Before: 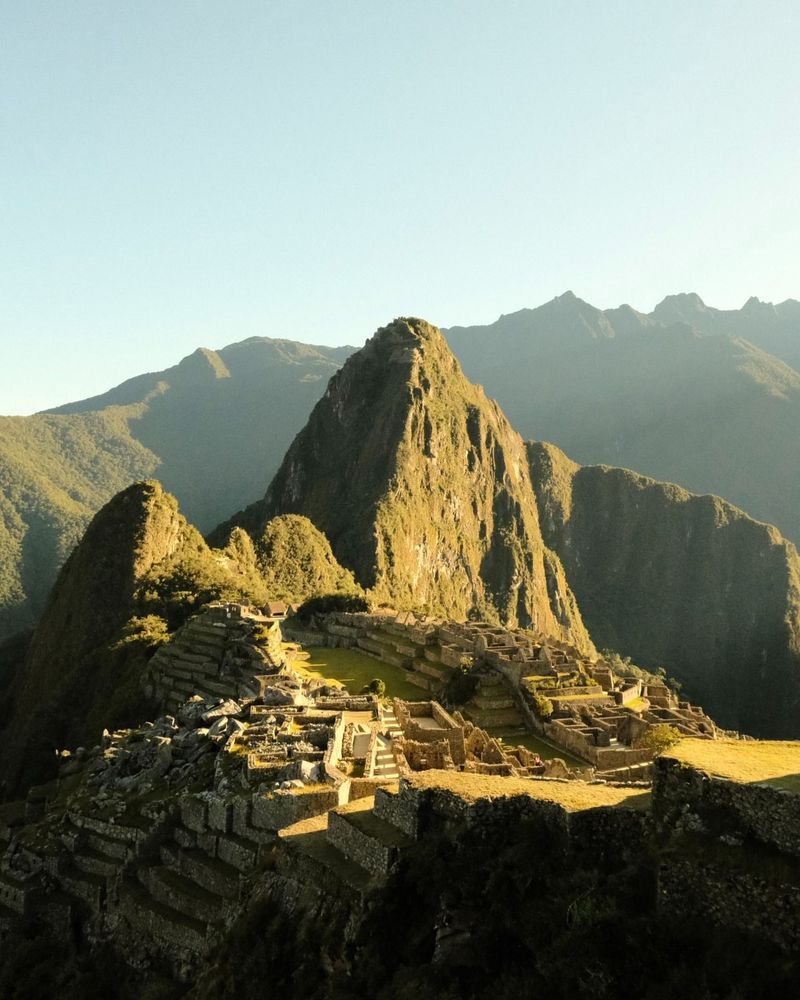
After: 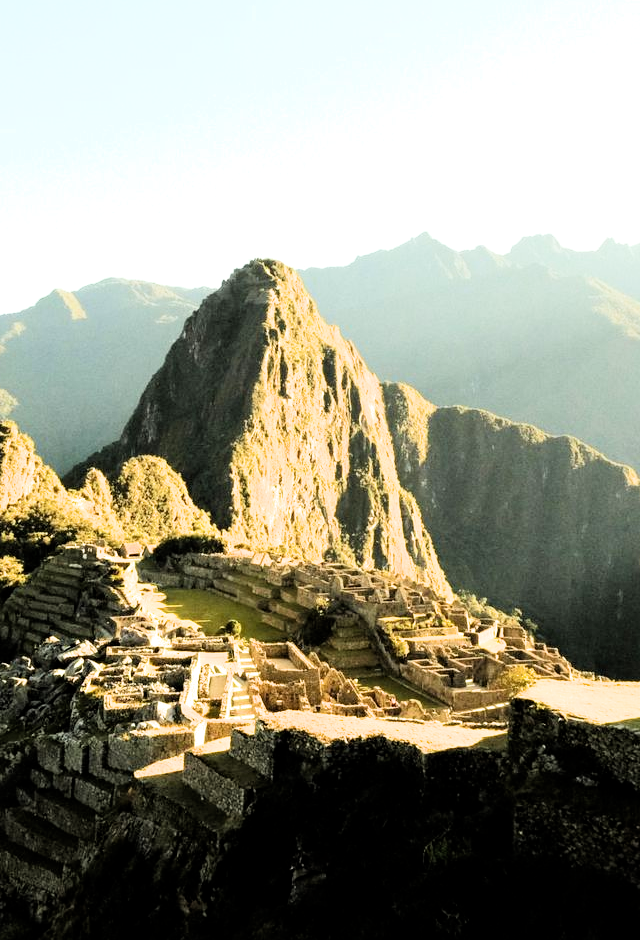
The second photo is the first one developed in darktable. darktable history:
tone equalizer: on, module defaults
exposure: black level correction 0, exposure 1.104 EV, compensate highlight preservation false
crop and rotate: left 18.071%, top 5.913%, right 1.838%
filmic rgb: middle gray luminance 9.87%, black relative exposure -8.61 EV, white relative exposure 3.28 EV, threshold 2.97 EV, target black luminance 0%, hardness 5.21, latitude 44.6%, contrast 1.313, highlights saturation mix 5.04%, shadows ↔ highlights balance 23.98%, enable highlight reconstruction true
